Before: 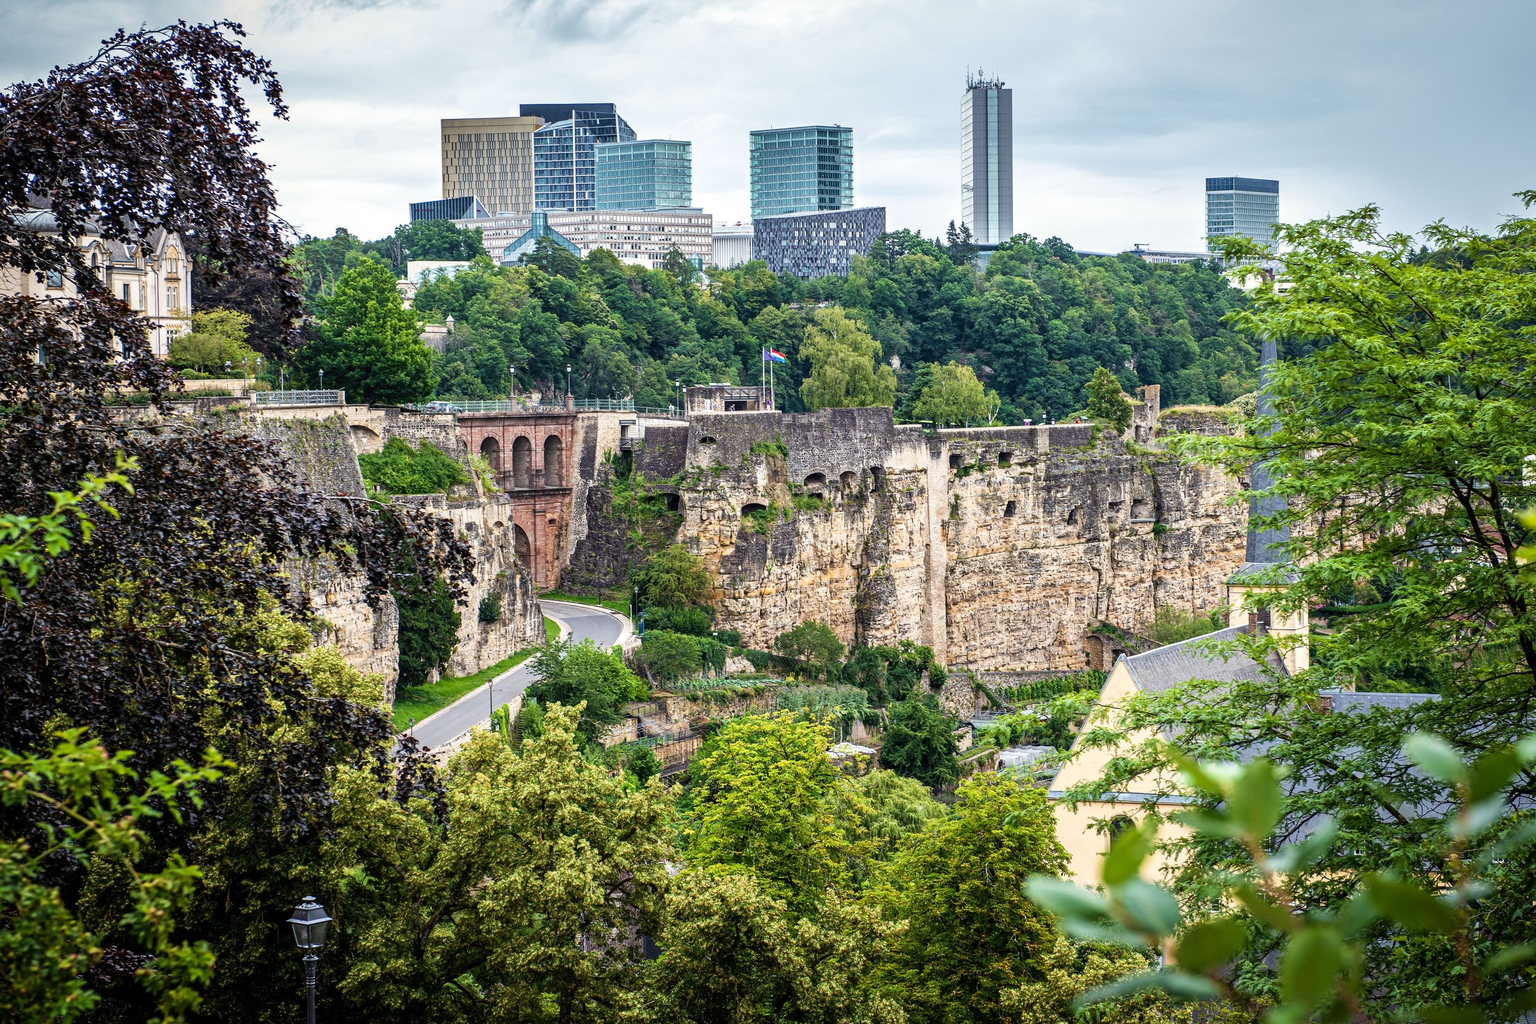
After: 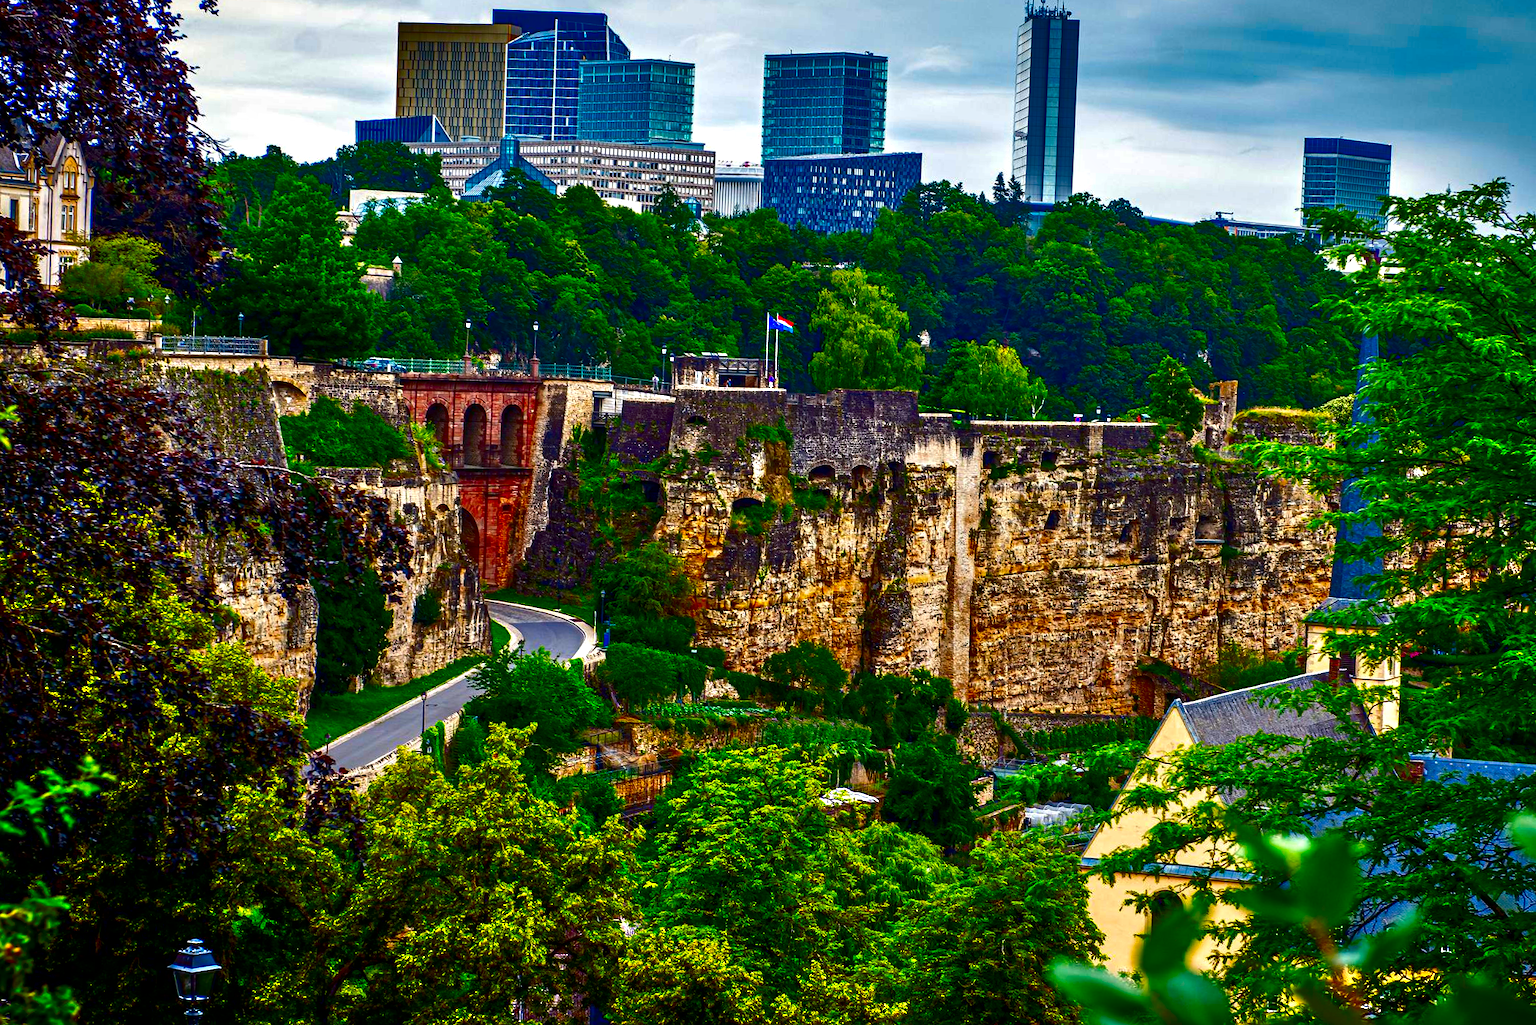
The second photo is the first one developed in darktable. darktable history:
tone equalizer: -7 EV 0.159 EV, -6 EV 0.639 EV, -5 EV 1.17 EV, -4 EV 1.3 EV, -3 EV 1.18 EV, -2 EV 0.6 EV, -1 EV 0.164 EV, mask exposure compensation -0.497 EV
crop and rotate: angle -2.86°, left 5.165%, top 5.23%, right 4.687%, bottom 4.443%
contrast brightness saturation: brightness -0.986, saturation 0.997
color balance rgb: global offset › hue 170.36°, linear chroma grading › global chroma 15.338%, perceptual saturation grading › global saturation 19.959%
